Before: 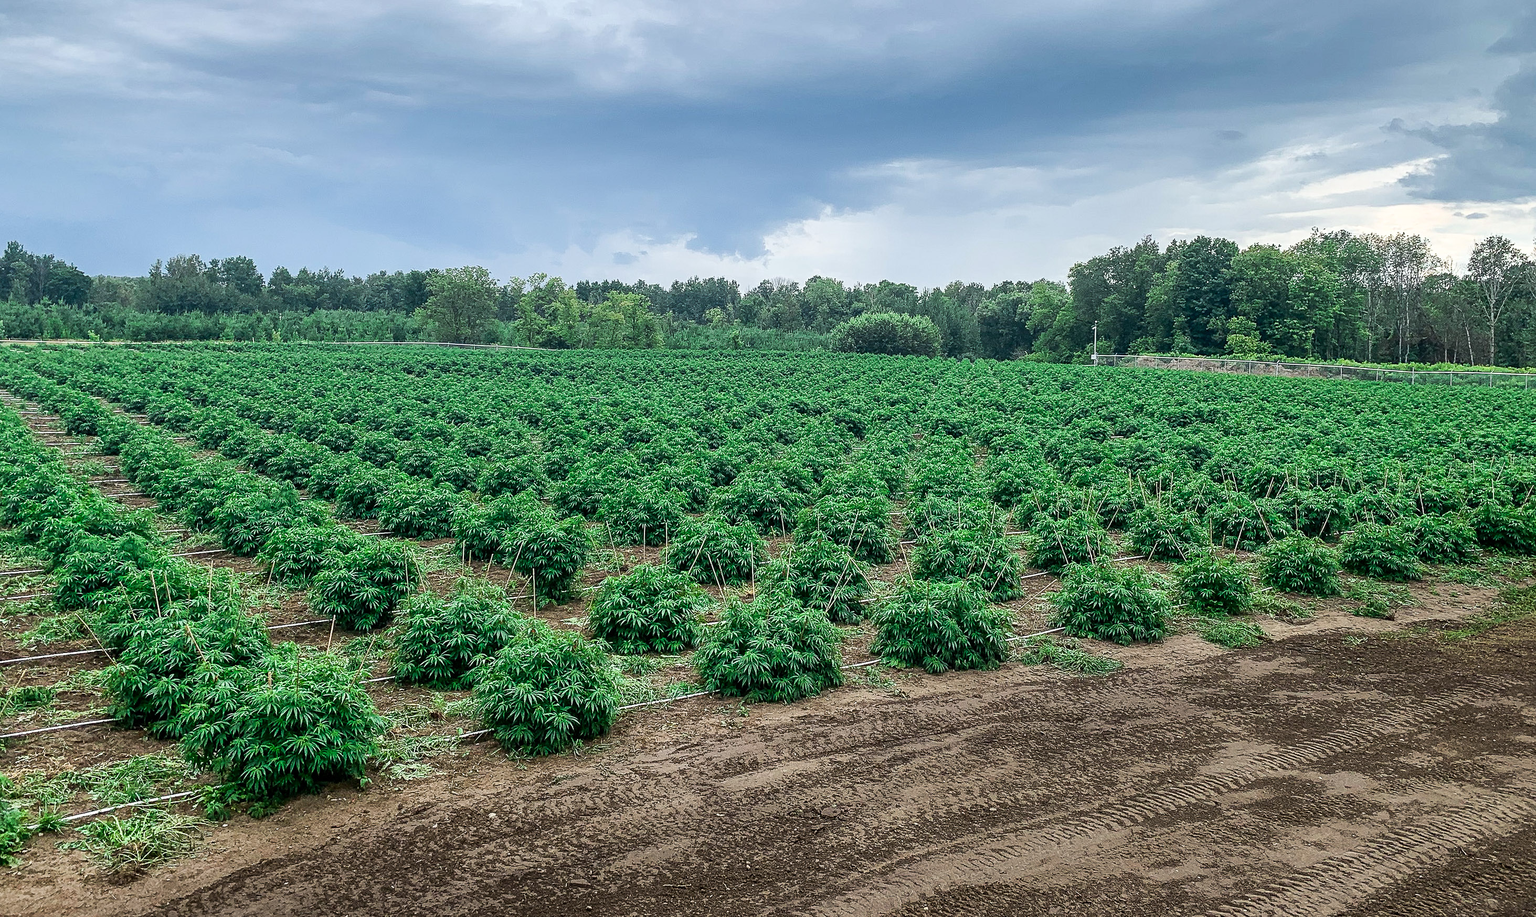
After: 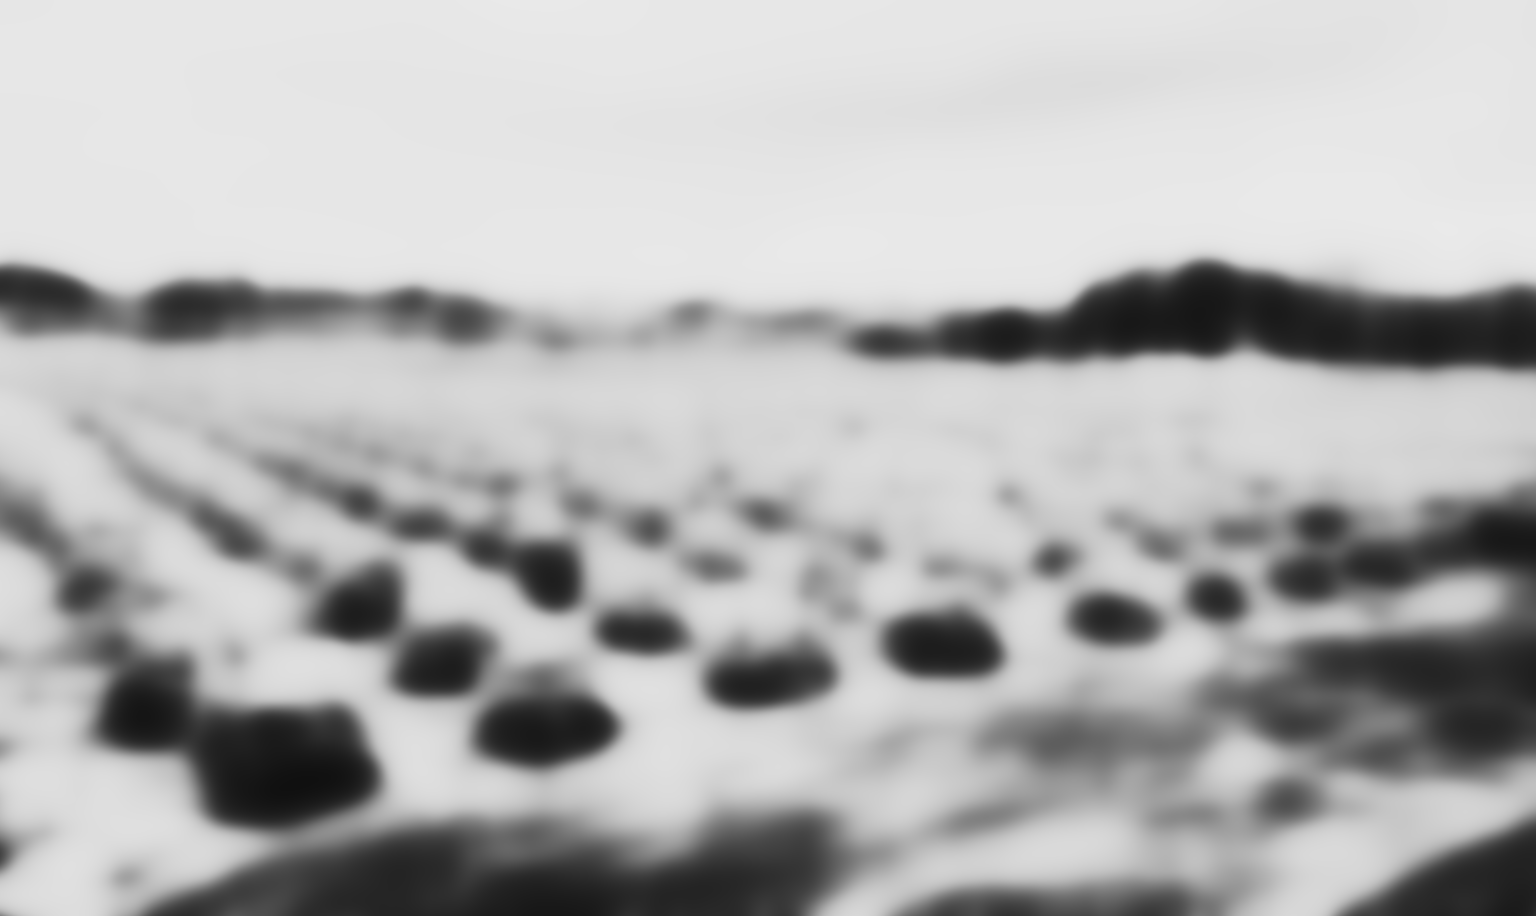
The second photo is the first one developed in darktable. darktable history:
exposure: black level correction 0, exposure 0.7 EV, compensate highlight preservation false
lowpass: radius 31.92, contrast 1.72, brightness -0.98, saturation 0.94
contrast brightness saturation: contrast 0.62, brightness 0.34, saturation 0.14
color balance rgb: on, module defaults
haze removal: strength -0.1, adaptive false
white balance: emerald 1
monochrome: on, module defaults
tone curve: curves: ch0 [(0, 0.023) (0.184, 0.168) (0.491, 0.519) (0.748, 0.765) (1, 0.919)]; ch1 [(0, 0) (0.179, 0.173) (0.322, 0.32) (0.424, 0.424) (0.496, 0.501) (0.563, 0.586) (0.761, 0.803) (1, 1)]; ch2 [(0, 0) (0.434, 0.447) (0.483, 0.487) (0.557, 0.541) (0.697, 0.68) (1, 1)], color space Lab, independent channels, preserve colors none
